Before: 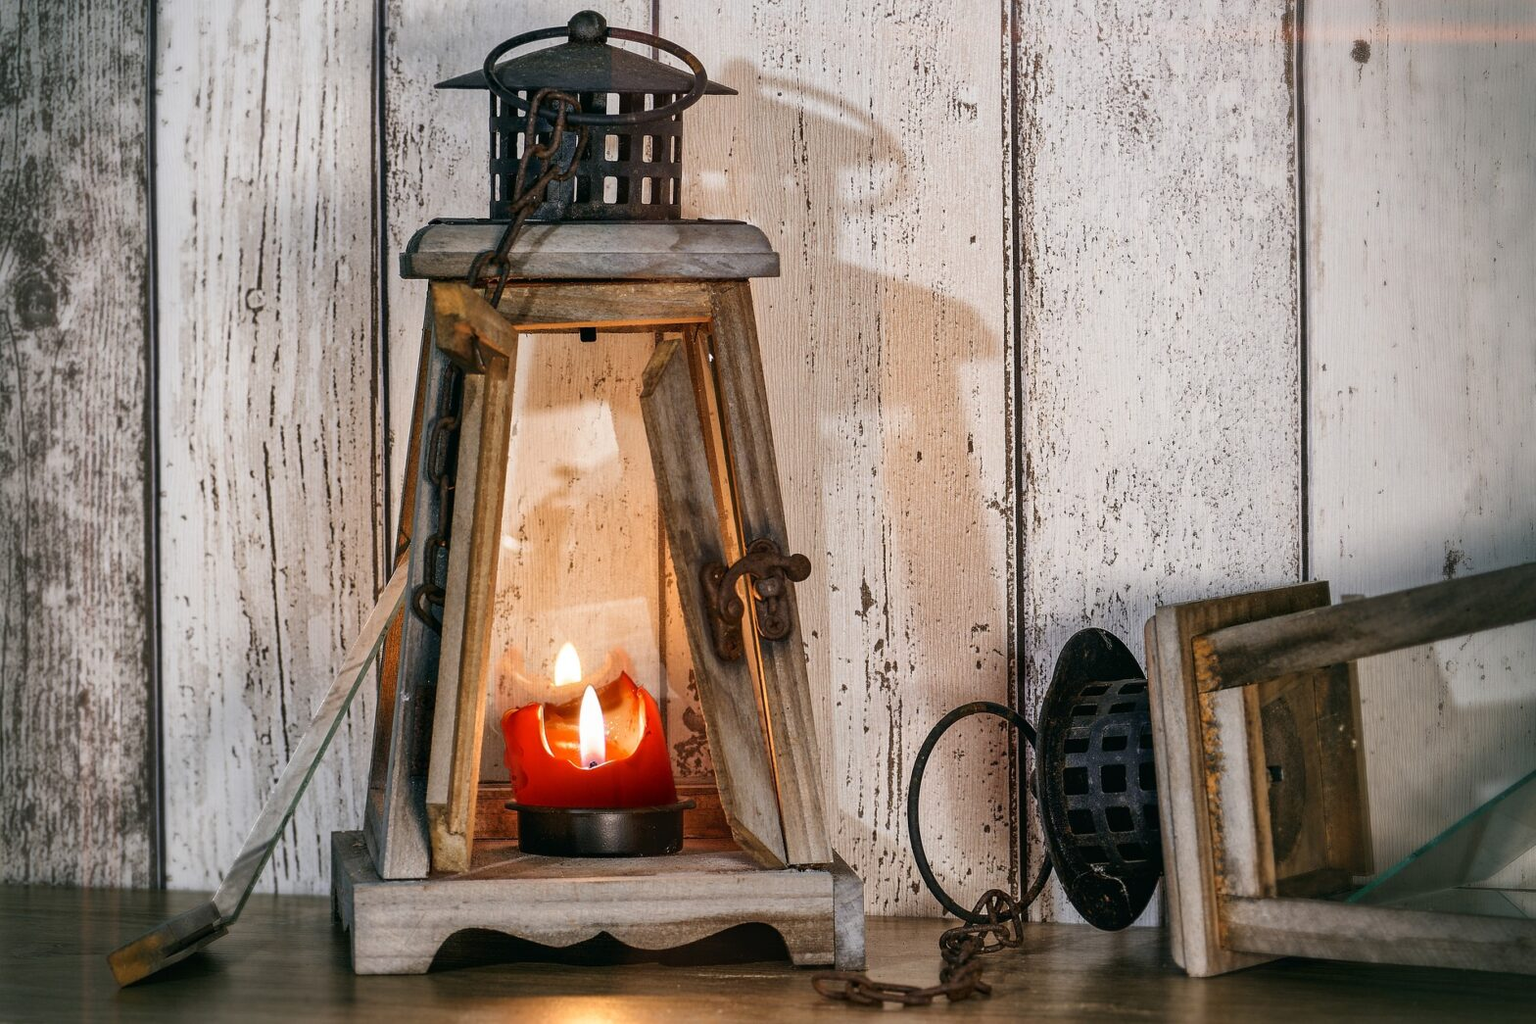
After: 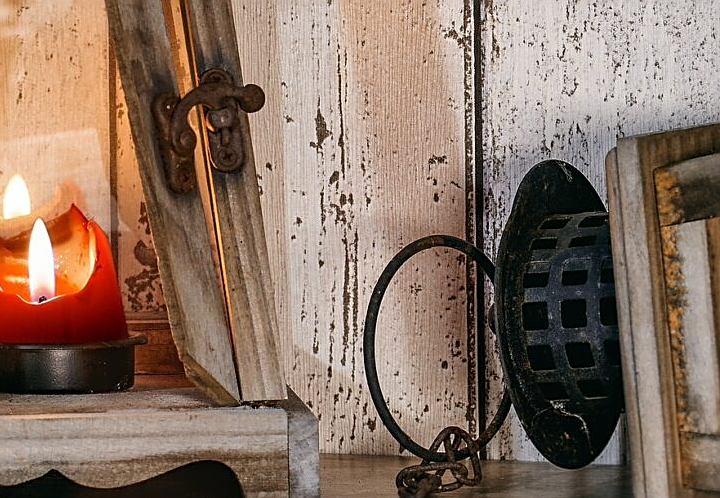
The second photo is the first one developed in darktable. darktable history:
sharpen: on, module defaults
shadows and highlights: shadows 29.57, highlights -30.44, low approximation 0.01, soften with gaussian
crop: left 35.915%, top 46.059%, right 18.125%, bottom 6.196%
